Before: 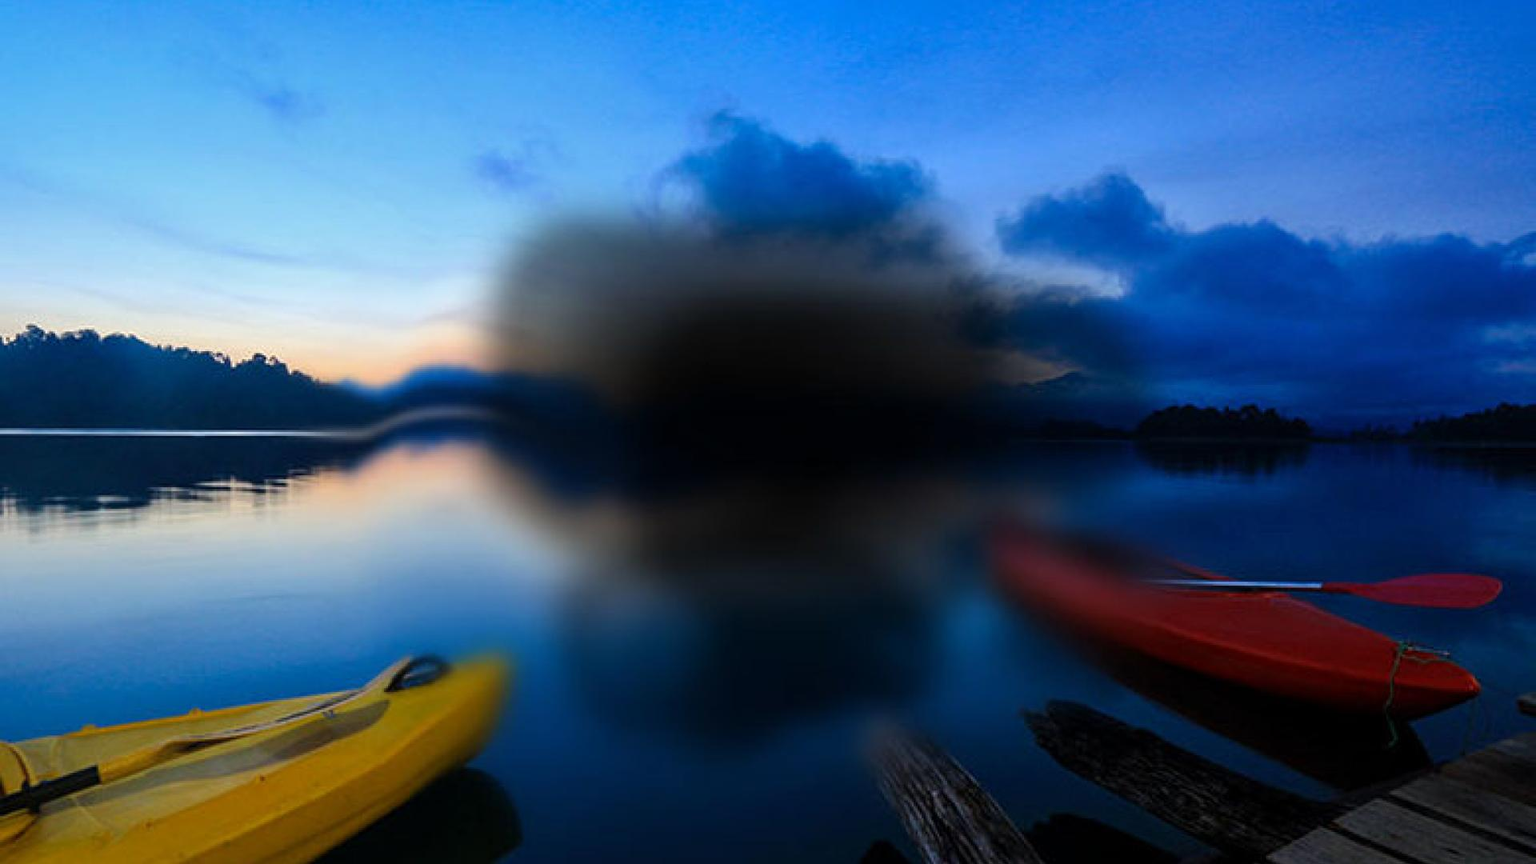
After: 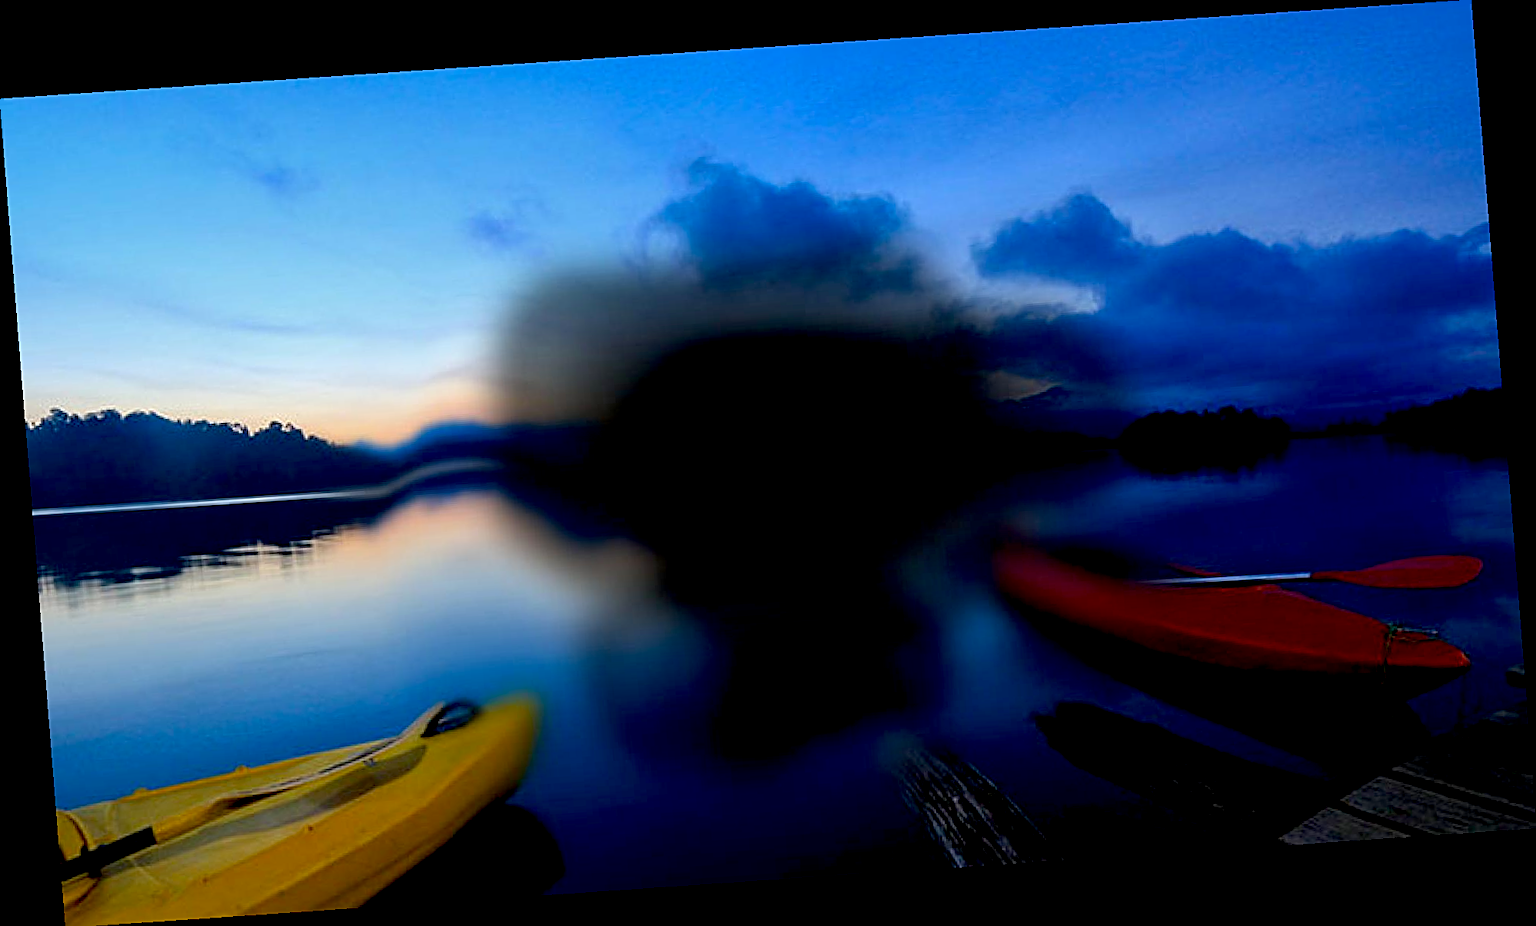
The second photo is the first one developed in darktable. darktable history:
exposure: black level correction 0.016, exposure -0.009 EV, compensate highlight preservation false
sharpen: on, module defaults
rotate and perspective: rotation -4.2°, shear 0.006, automatic cropping off
